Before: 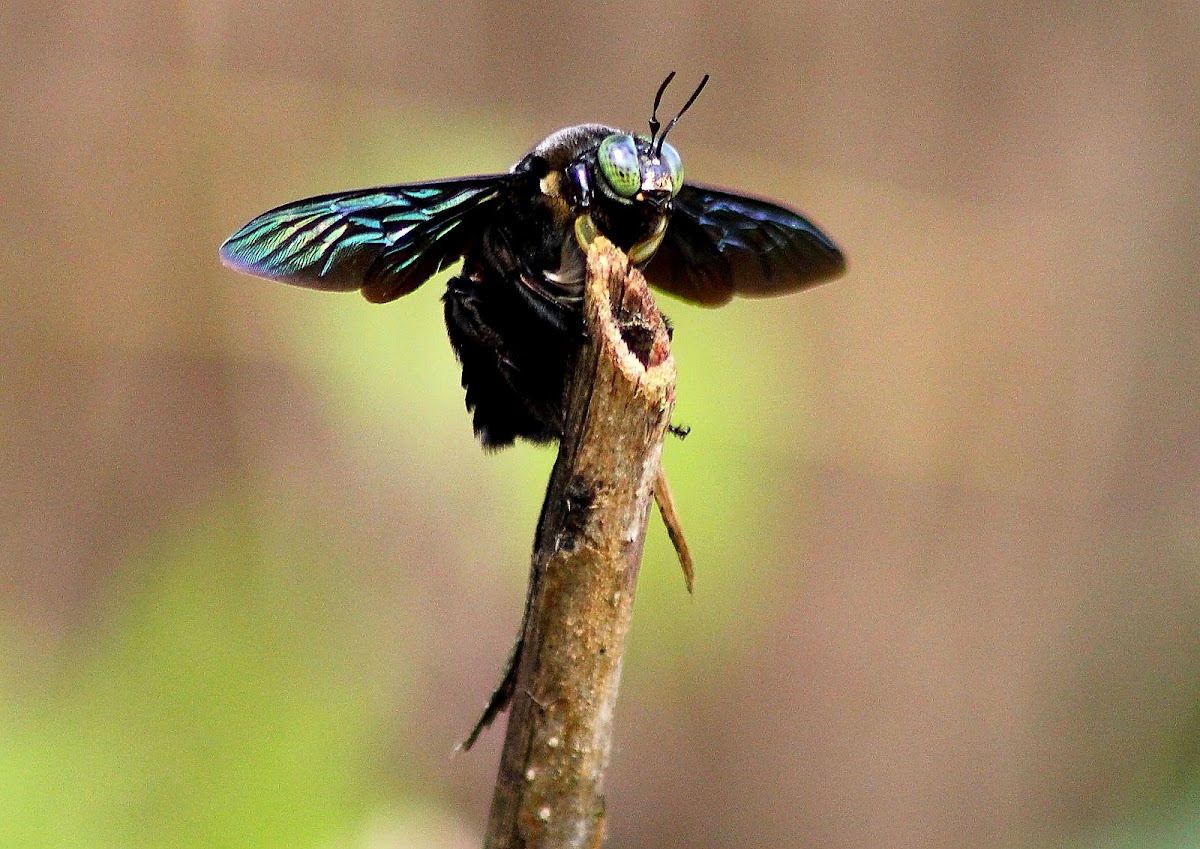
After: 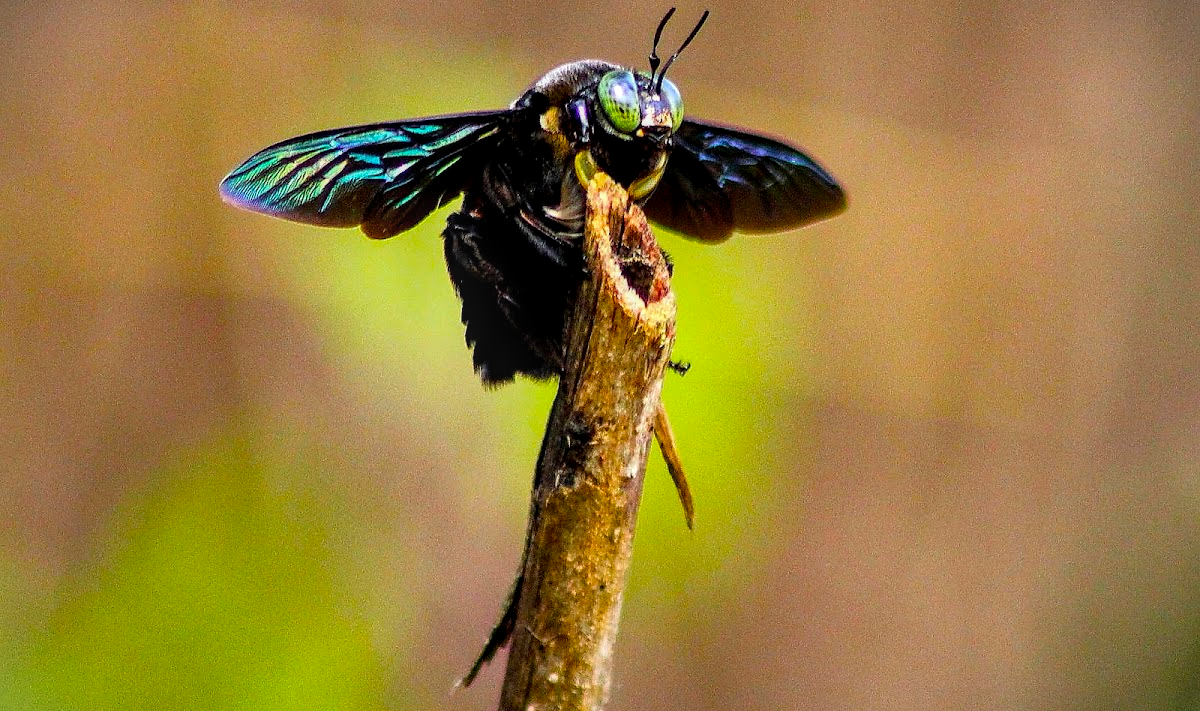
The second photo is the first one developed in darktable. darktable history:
vignetting: fall-off start 100%, brightness -0.406, saturation -0.3, width/height ratio 1.324, dithering 8-bit output, unbound false
shadows and highlights: white point adjustment 0.1, highlights -70, soften with gaussian
local contrast: detail 130%
crop: top 7.625%, bottom 8.027%
color balance rgb: linear chroma grading › global chroma 15%, perceptual saturation grading › global saturation 30%
white balance: emerald 1
